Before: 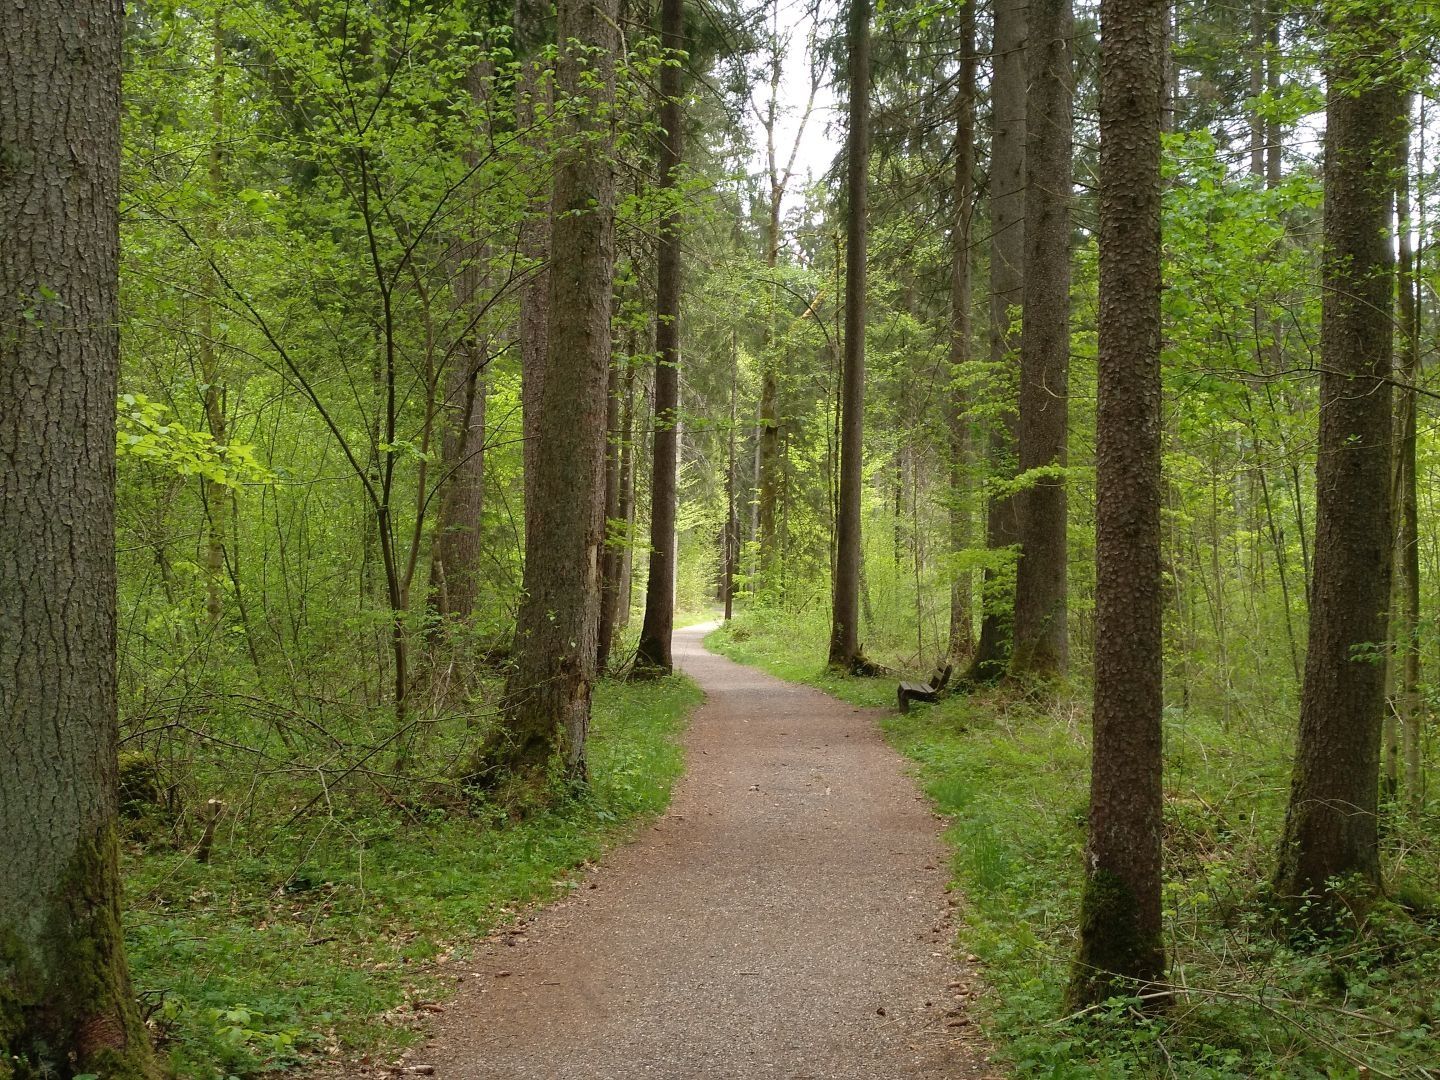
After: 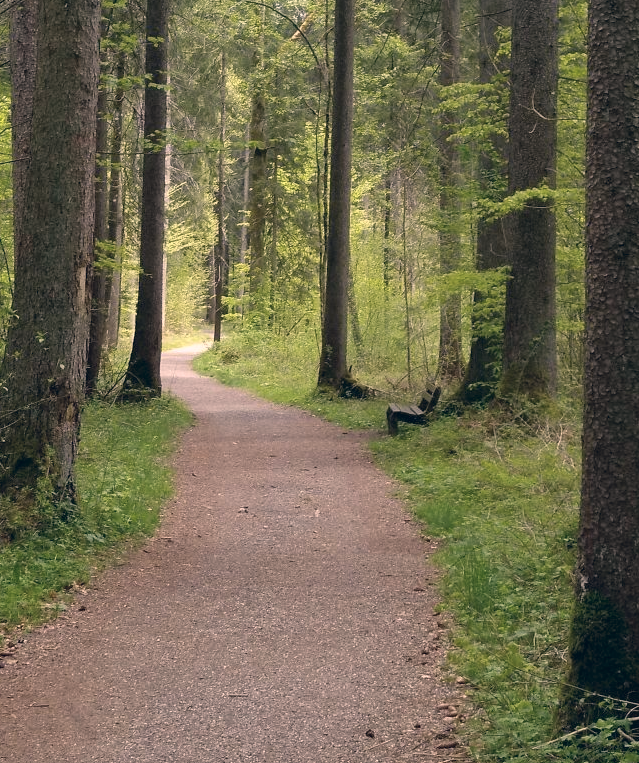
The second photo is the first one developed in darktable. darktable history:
color correction: highlights a* 13.83, highlights b* 6.01, shadows a* -6.27, shadows b* -15.95, saturation 0.857
crop: left 35.547%, top 25.816%, right 19.887%, bottom 3.451%
